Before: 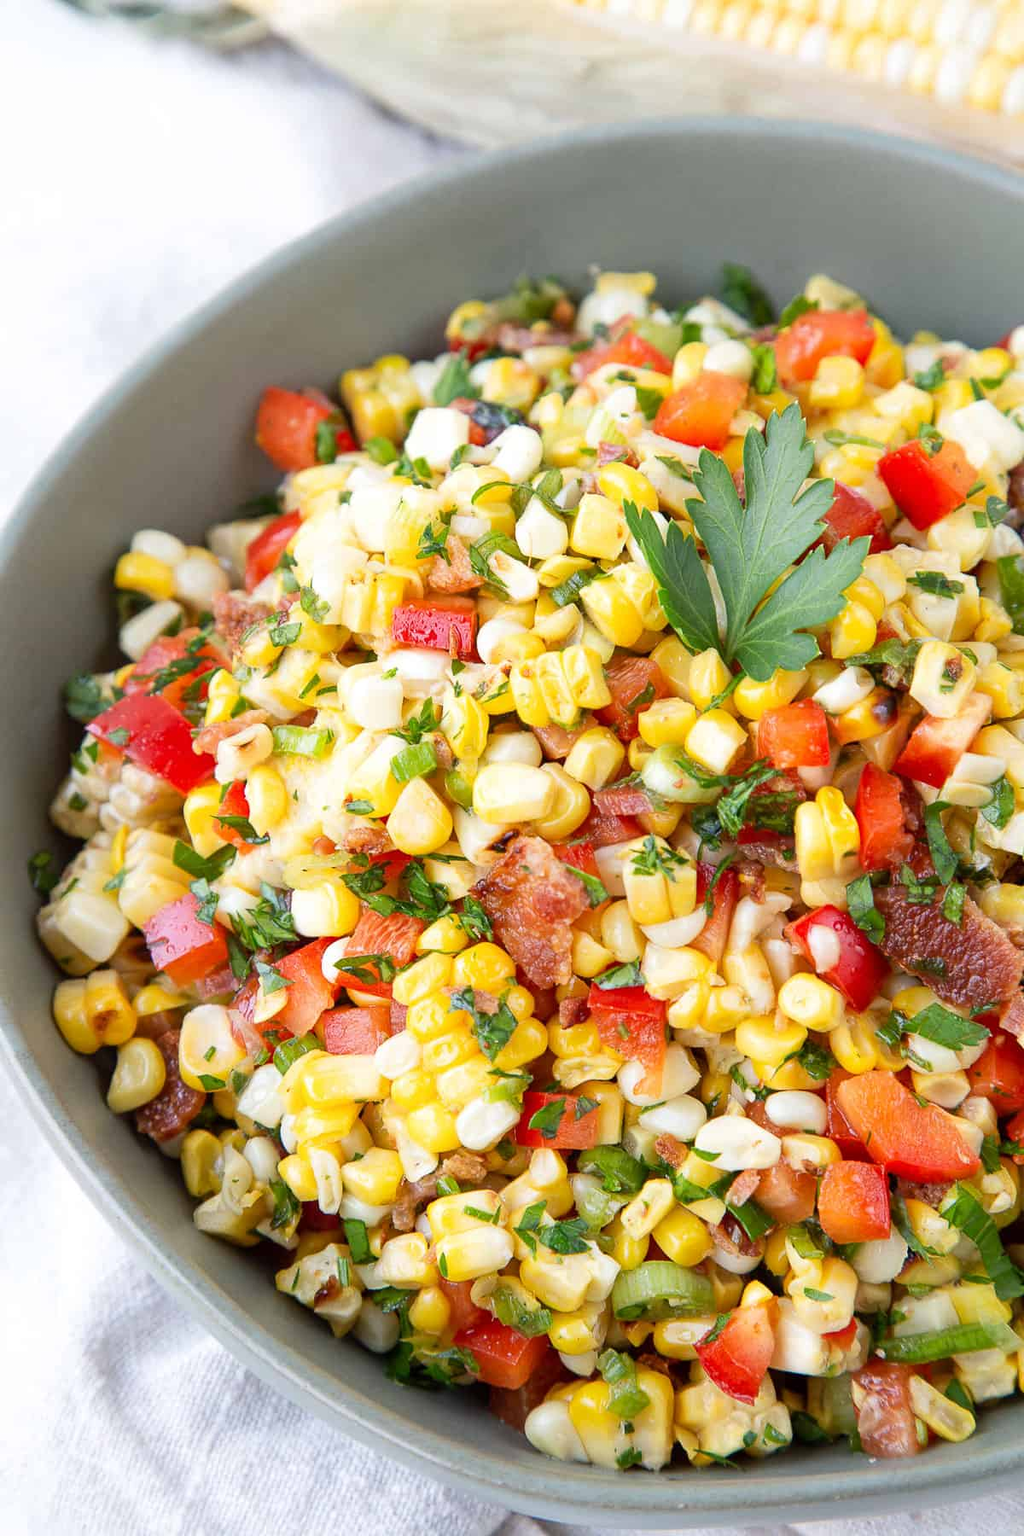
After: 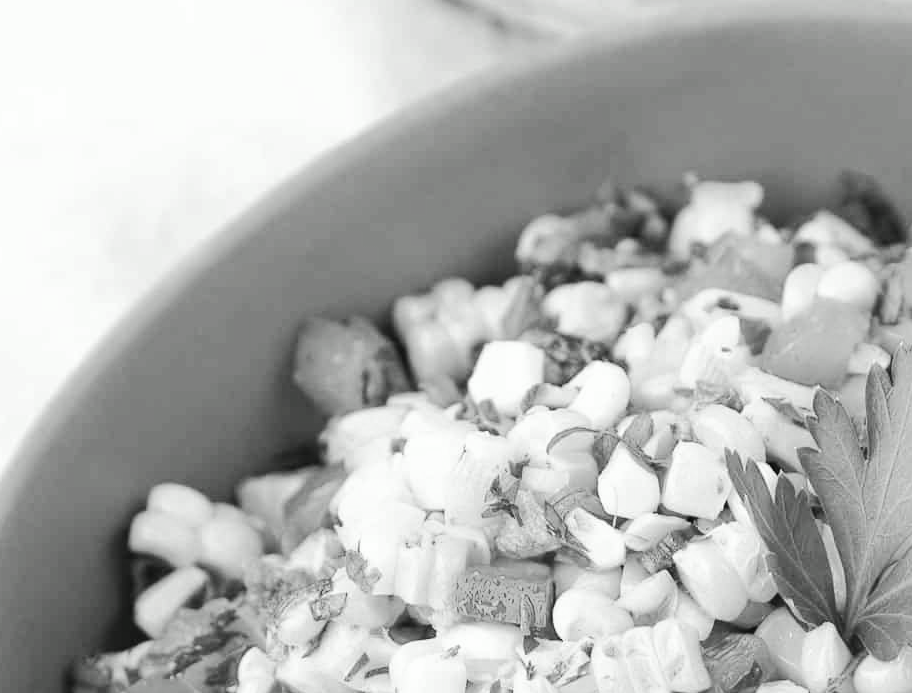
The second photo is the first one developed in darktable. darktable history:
color calibration: output gray [0.714, 0.278, 0, 0], gray › normalize channels true, illuminant as shot in camera, x 0.358, y 0.373, temperature 4628.91 K, gamut compression 0.019
crop: left 0.556%, top 7.629%, right 23.395%, bottom 53.836%
tone curve: curves: ch0 [(0, 0.01) (0.037, 0.032) (0.131, 0.108) (0.275, 0.256) (0.483, 0.512) (0.61, 0.665) (0.696, 0.742) (0.792, 0.819) (0.911, 0.925) (0.997, 0.995)]; ch1 [(0, 0) (0.308, 0.29) (0.425, 0.411) (0.492, 0.488) (0.505, 0.503) (0.527, 0.531) (0.568, 0.594) (0.683, 0.702) (0.746, 0.77) (1, 1)]; ch2 [(0, 0) (0.246, 0.233) (0.36, 0.352) (0.415, 0.415) (0.485, 0.487) (0.502, 0.504) (0.525, 0.523) (0.539, 0.553) (0.587, 0.594) (0.636, 0.652) (0.711, 0.729) (0.845, 0.855) (0.998, 0.977)], color space Lab, independent channels, preserve colors none
